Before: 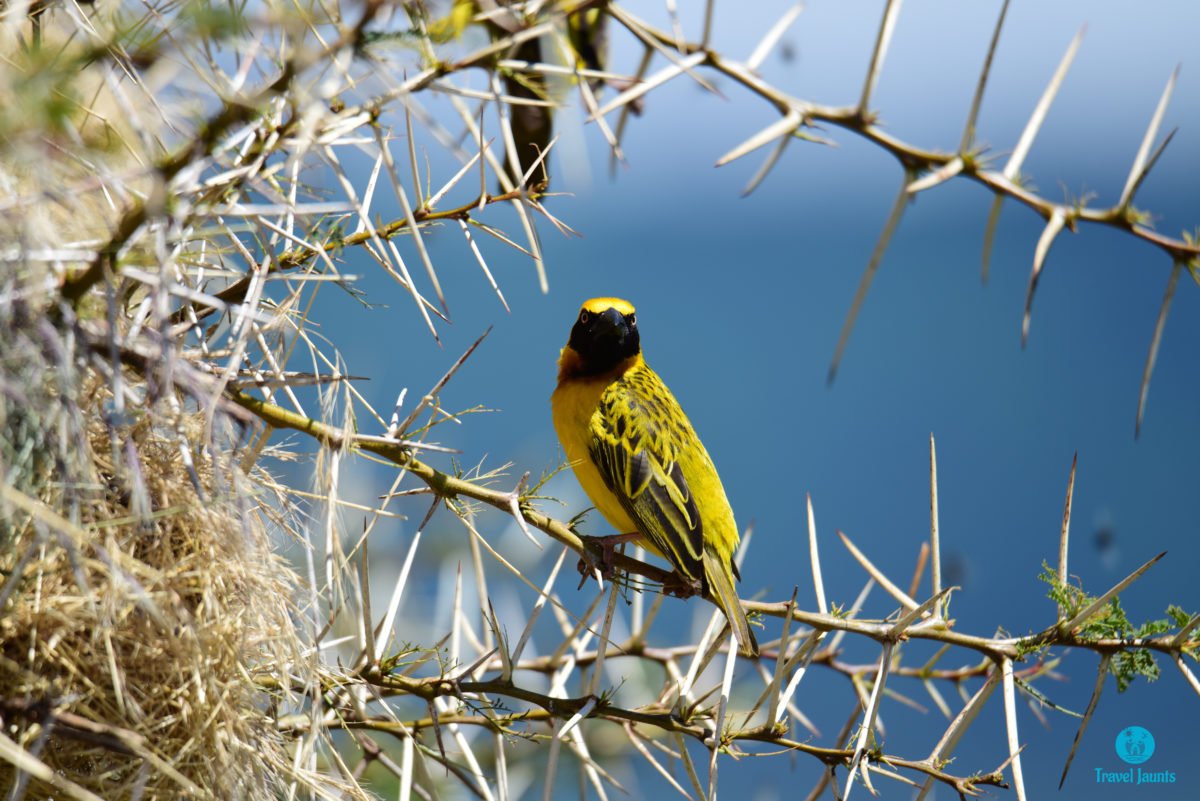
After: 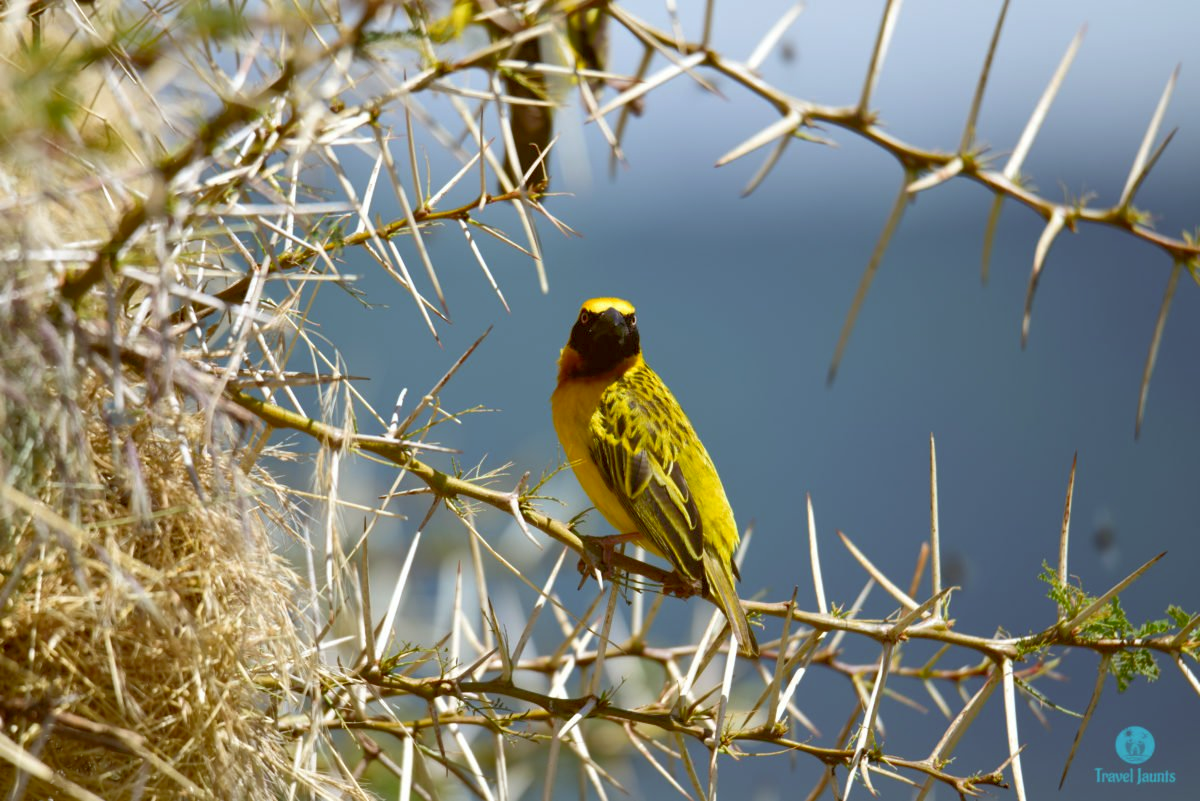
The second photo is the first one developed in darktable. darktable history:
color correction: highlights a* -0.482, highlights b* 0.161, shadows a* 4.66, shadows b* 20.72
rgb curve: curves: ch0 [(0, 0) (0.072, 0.166) (0.217, 0.293) (0.414, 0.42) (1, 1)], compensate middle gray true, preserve colors basic power
haze removal: strength 0.02, distance 0.25, compatibility mode true, adaptive false
